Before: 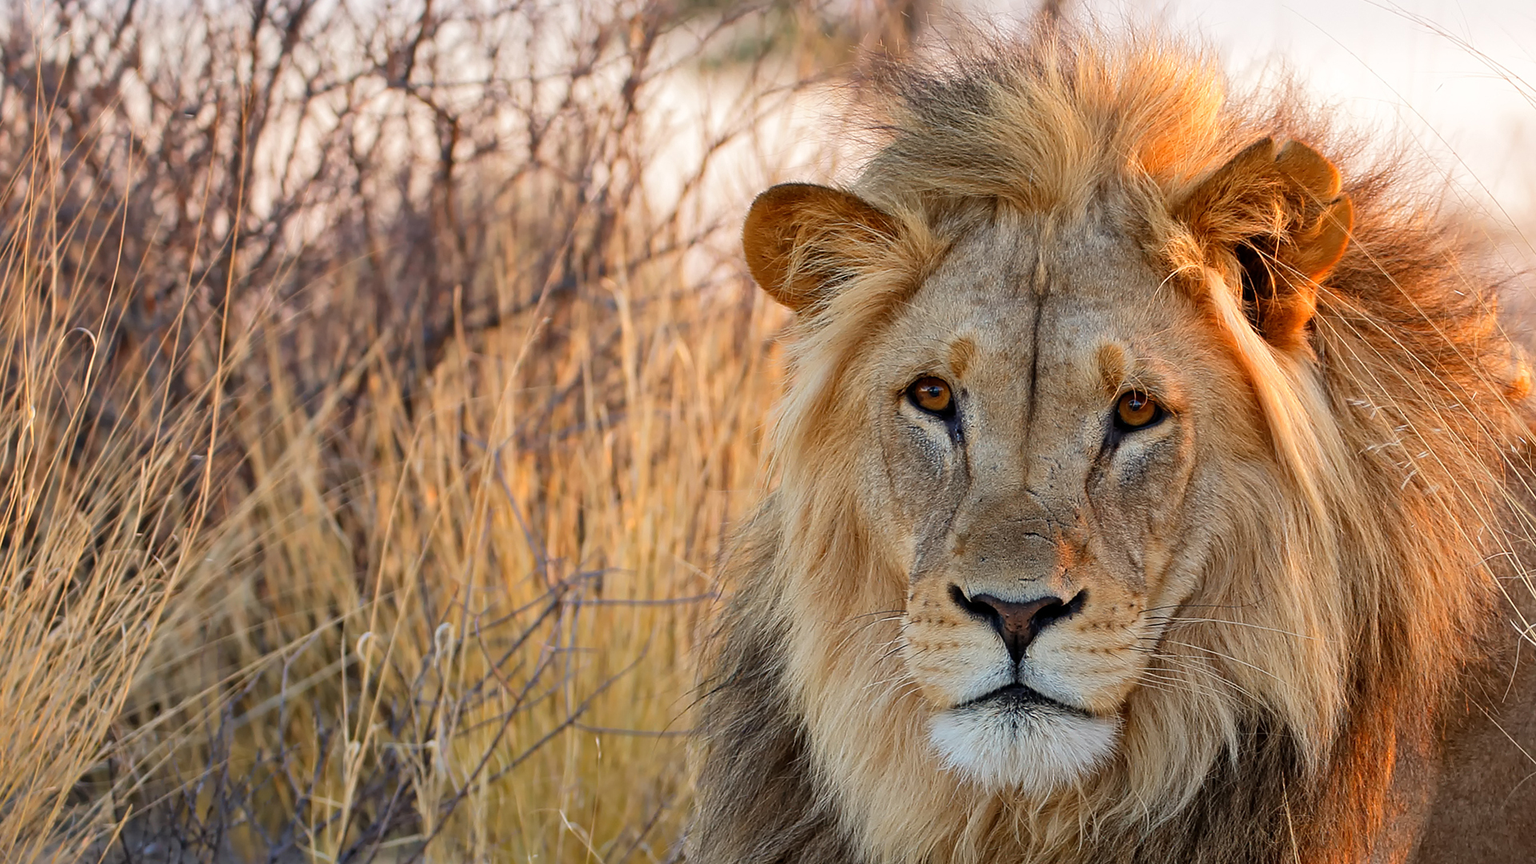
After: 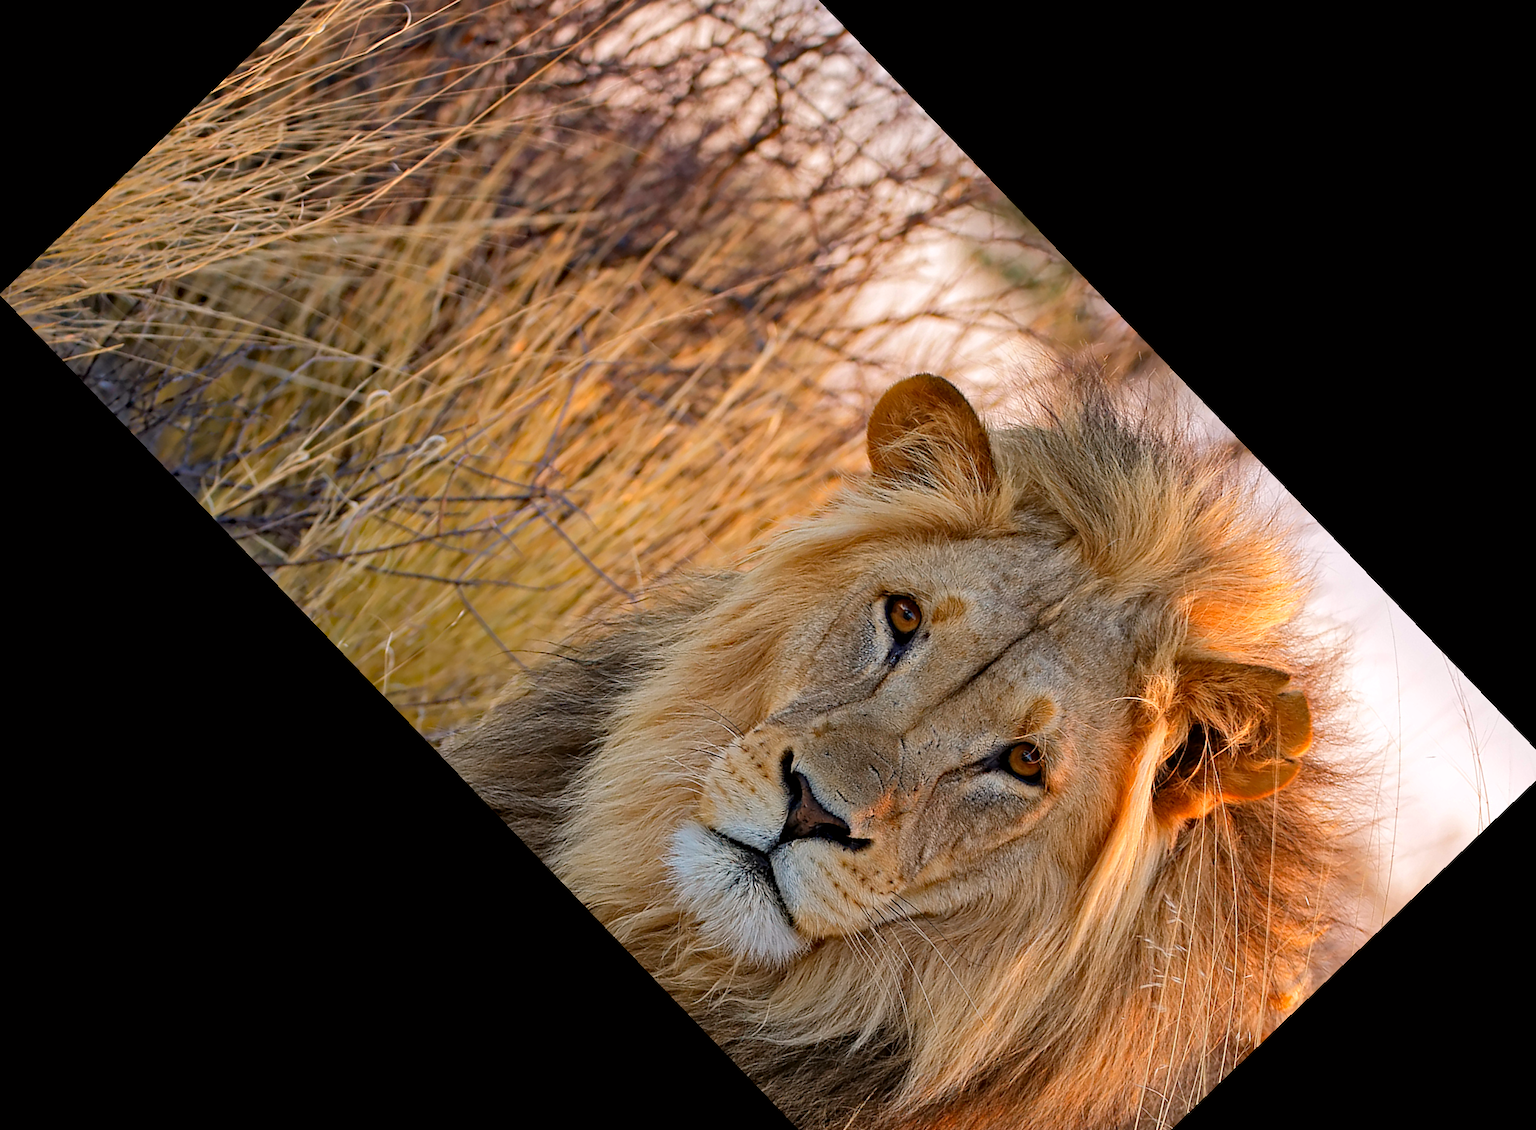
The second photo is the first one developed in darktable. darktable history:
crop and rotate: angle -46.26°, top 16.234%, right 0.912%, bottom 11.704%
haze removal: strength 0.42, compatibility mode true, adaptive false
color correction: highlights a* 3.12, highlights b* -1.55, shadows a* -0.101, shadows b* 2.52, saturation 0.98
